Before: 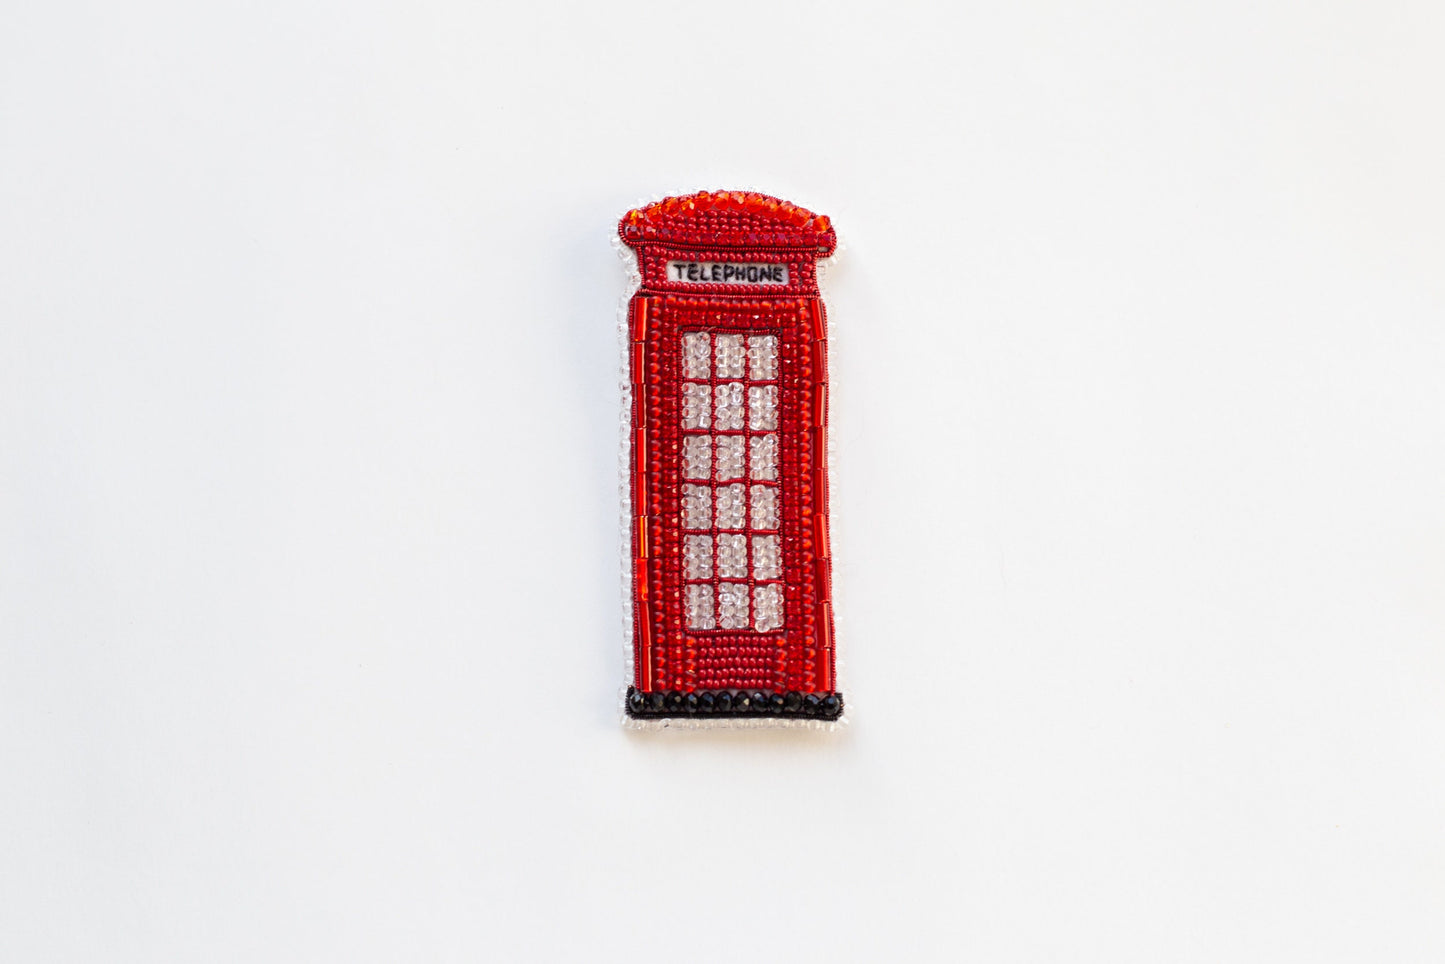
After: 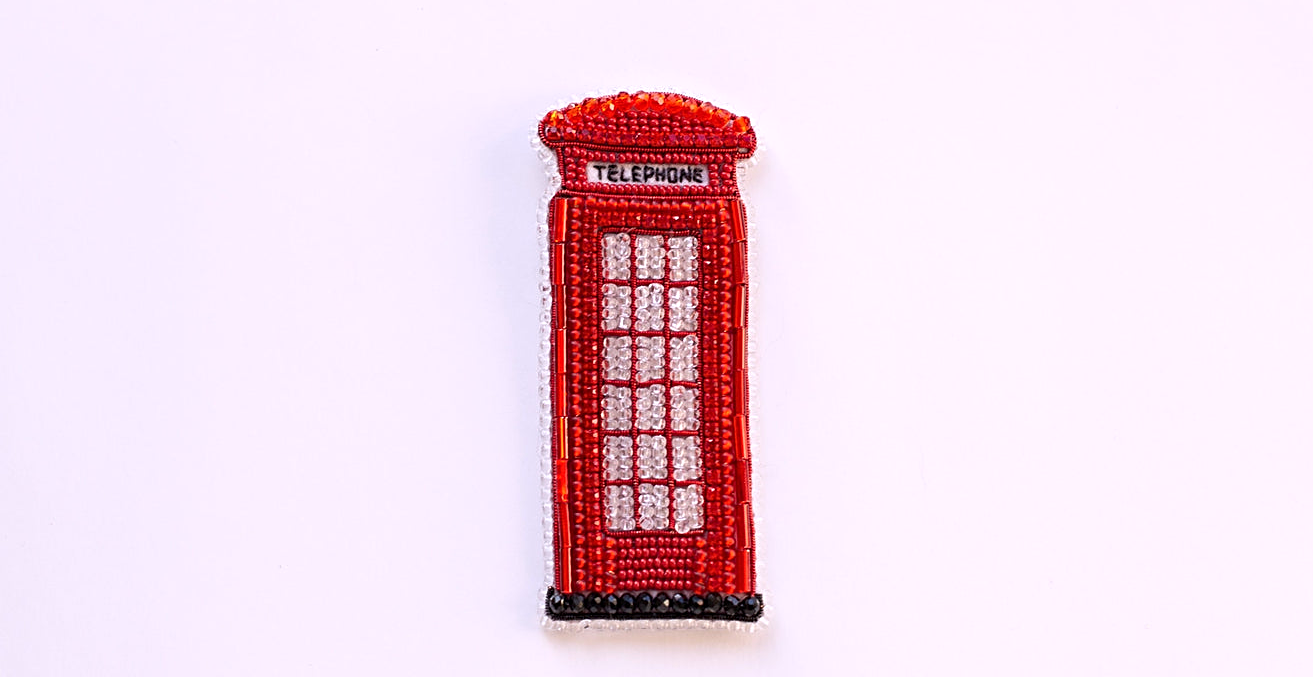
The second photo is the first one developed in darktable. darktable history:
sharpen: on, module defaults
crop: left 5.596%, top 10.314%, right 3.534%, bottom 19.395%
white balance: red 1.05, blue 1.072
